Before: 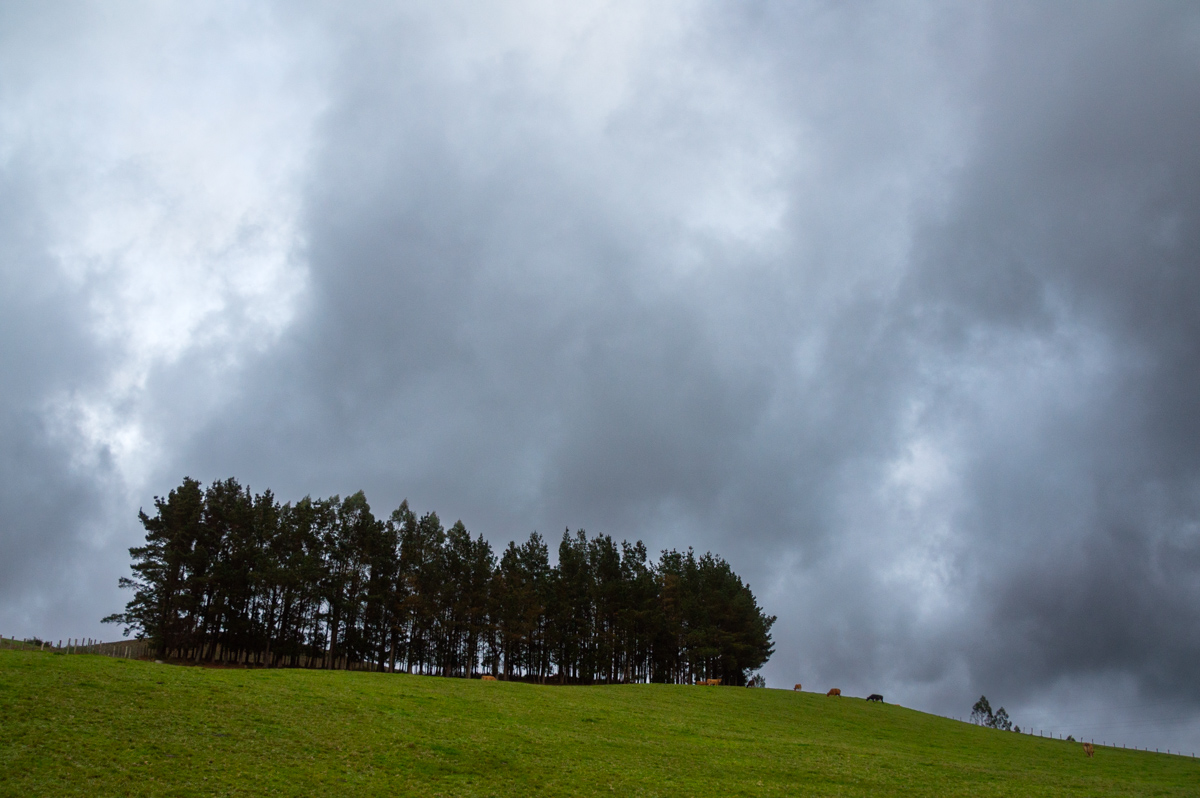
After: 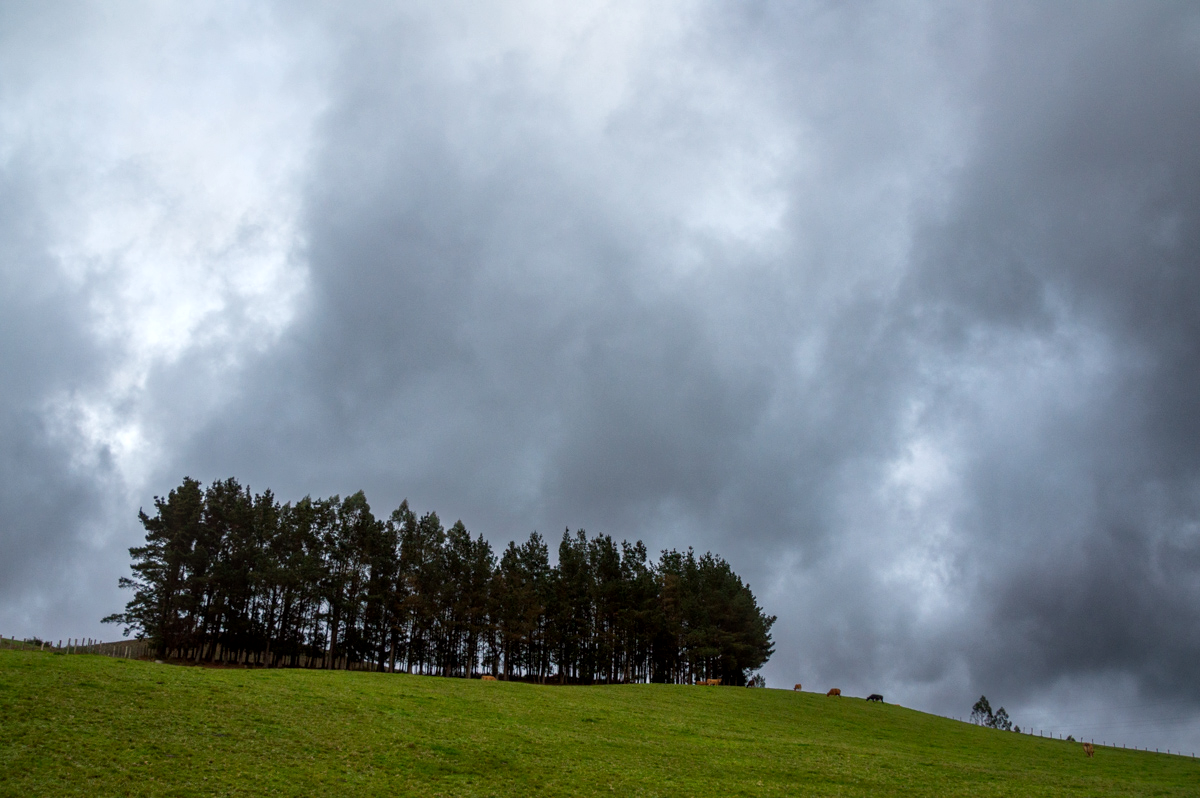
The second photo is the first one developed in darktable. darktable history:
color correction: highlights a* -0.102, highlights b* 0.105
local contrast: on, module defaults
